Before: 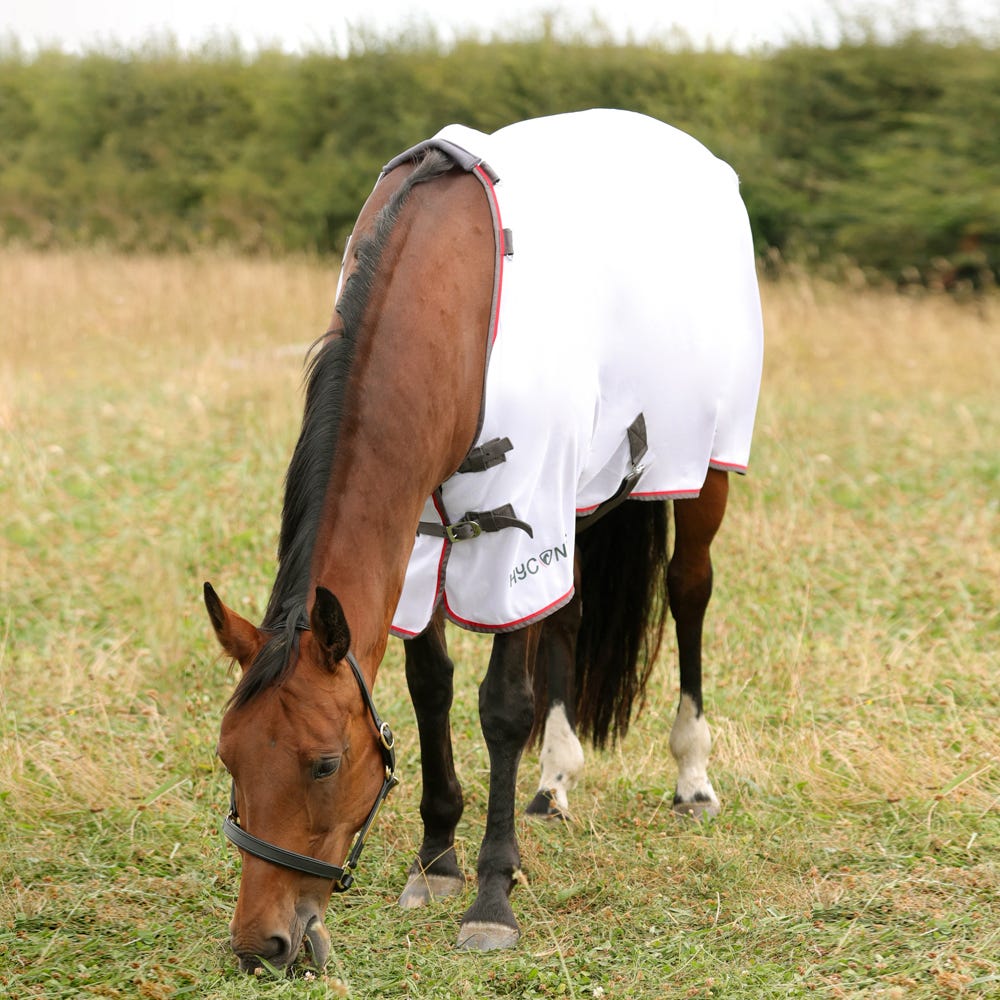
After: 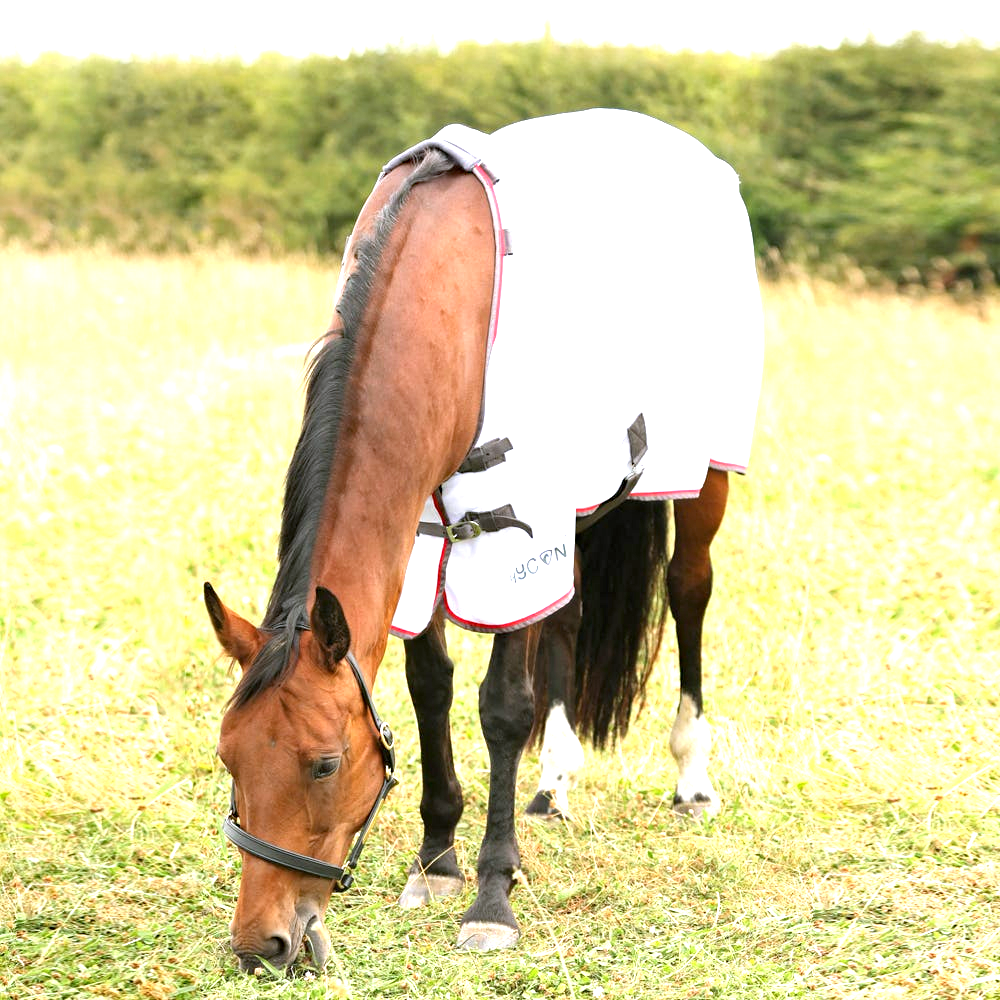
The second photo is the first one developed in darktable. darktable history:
color balance rgb: perceptual saturation grading › global saturation -3%
exposure: black level correction 0, exposure 1.379 EV, compensate exposure bias true, compensate highlight preservation false
white balance: red 0.984, blue 1.059
haze removal: compatibility mode true, adaptive false
